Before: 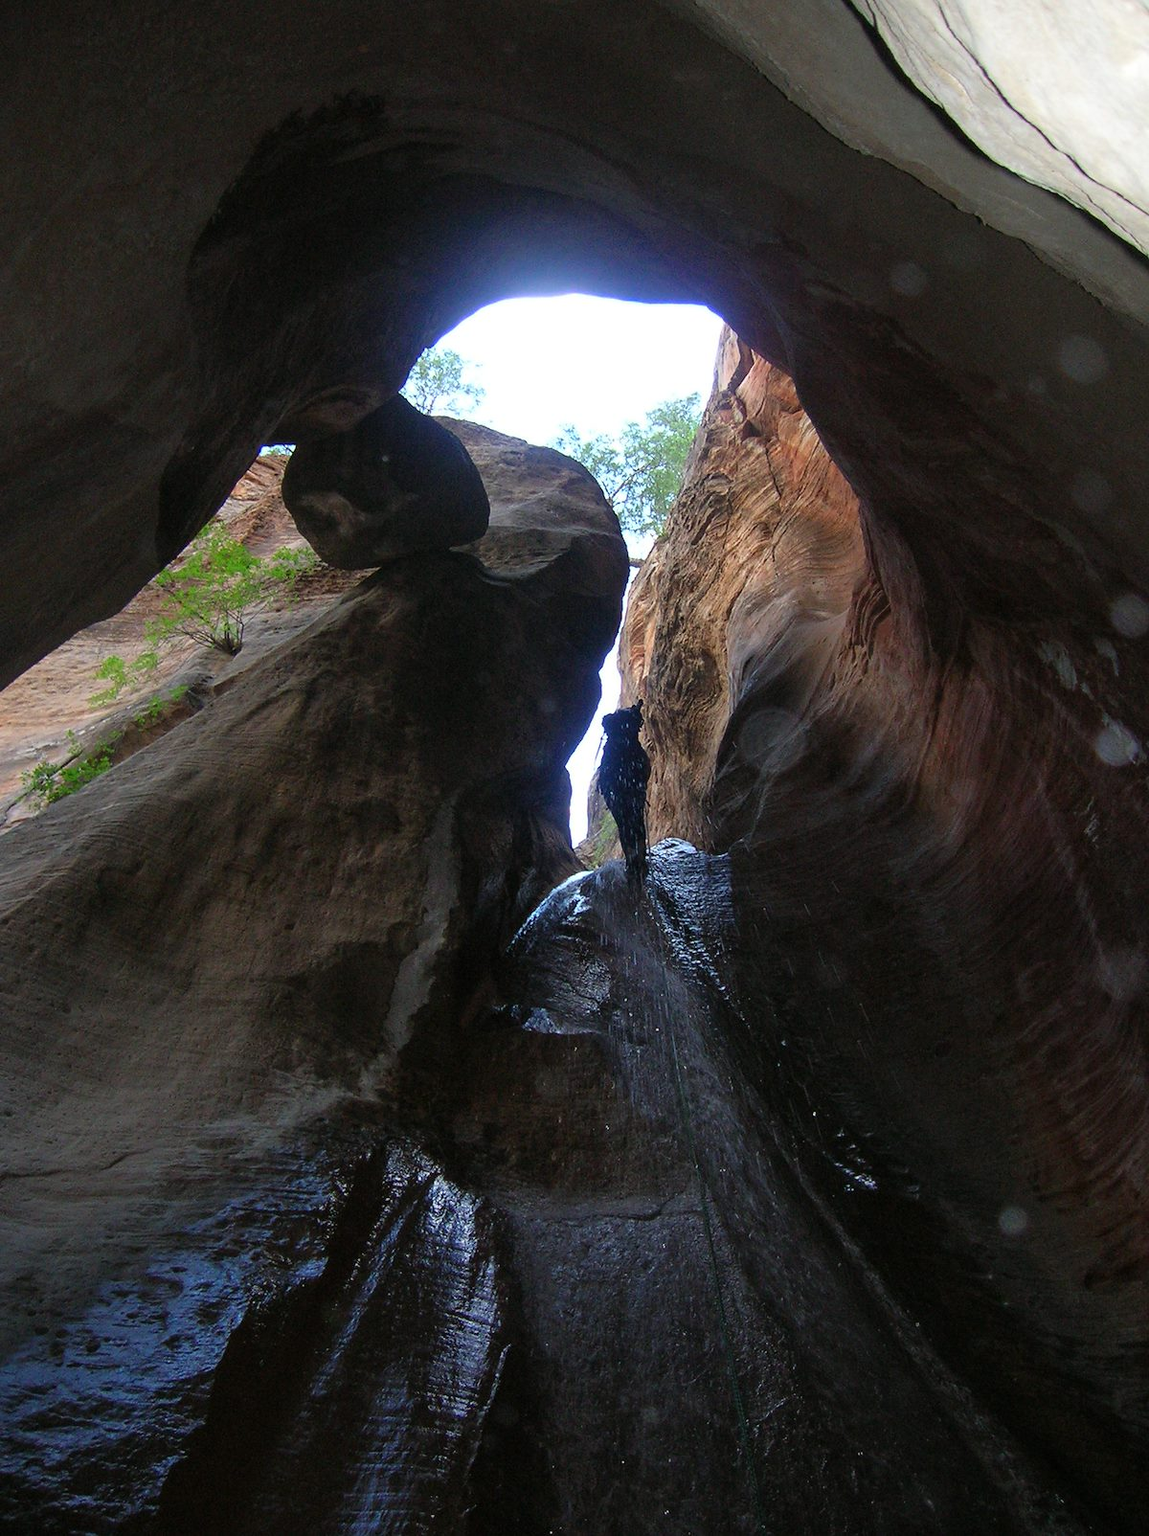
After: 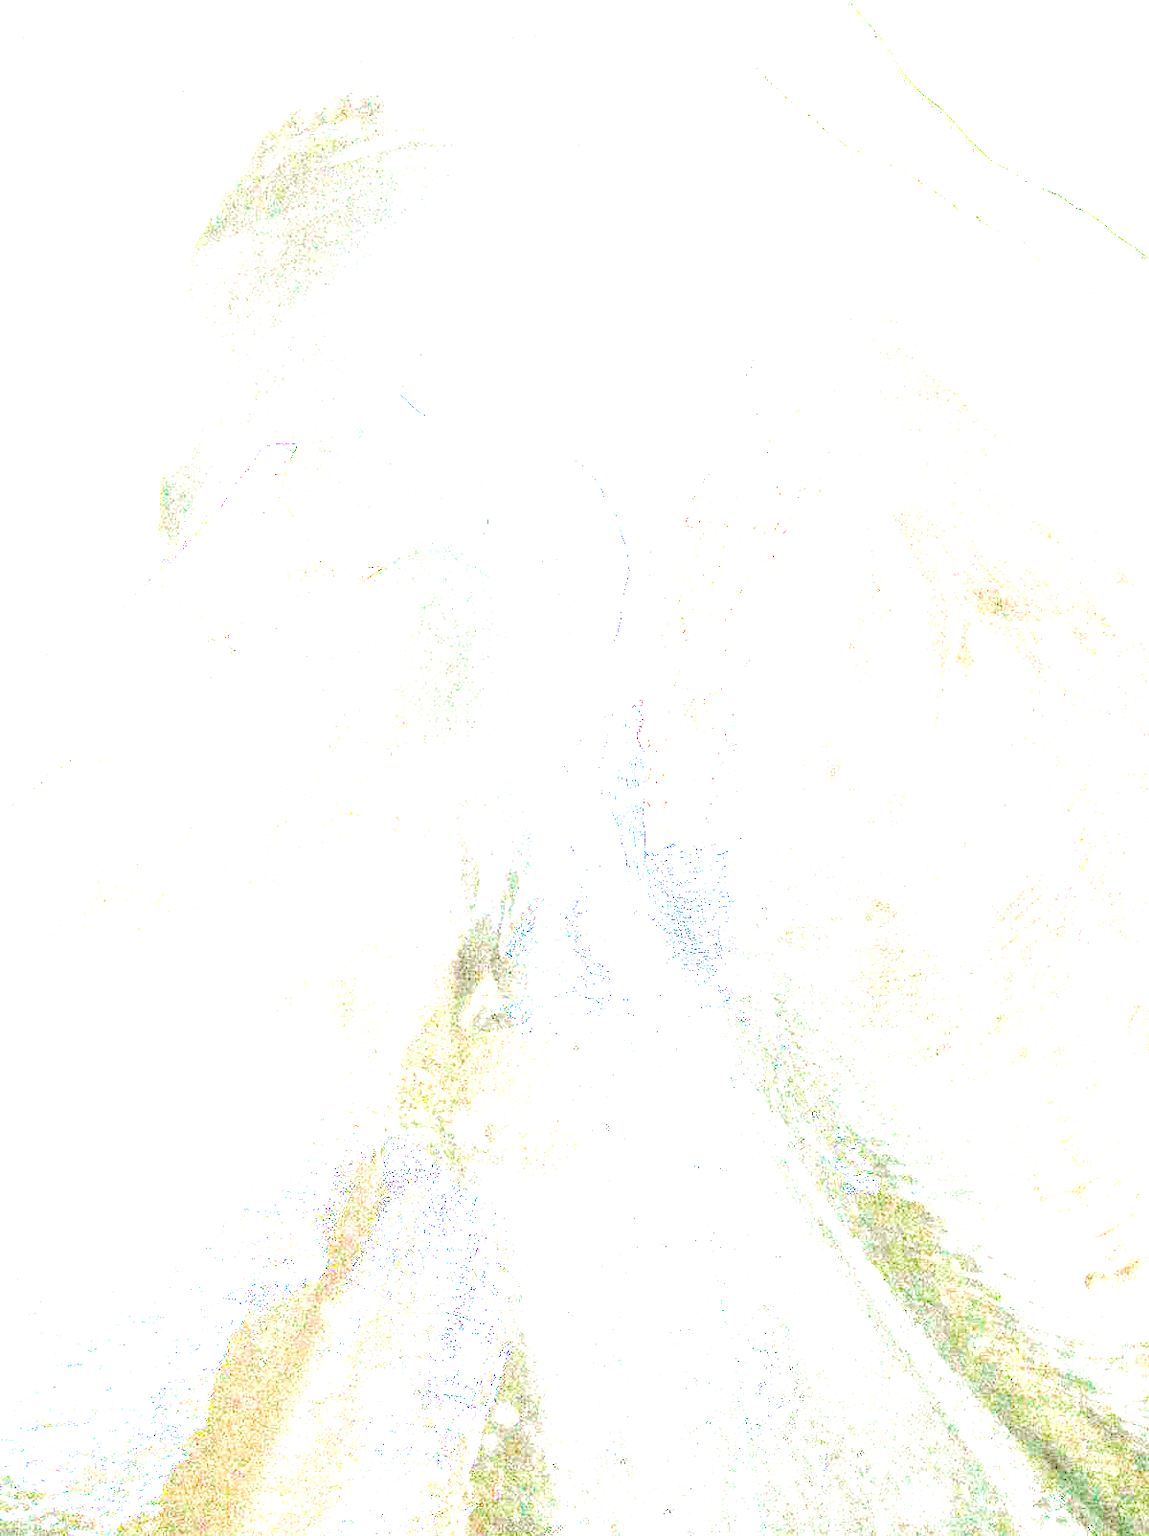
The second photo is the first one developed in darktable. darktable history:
exposure: exposure 7.946 EV, compensate highlight preservation false
velvia: strength 35.98%
